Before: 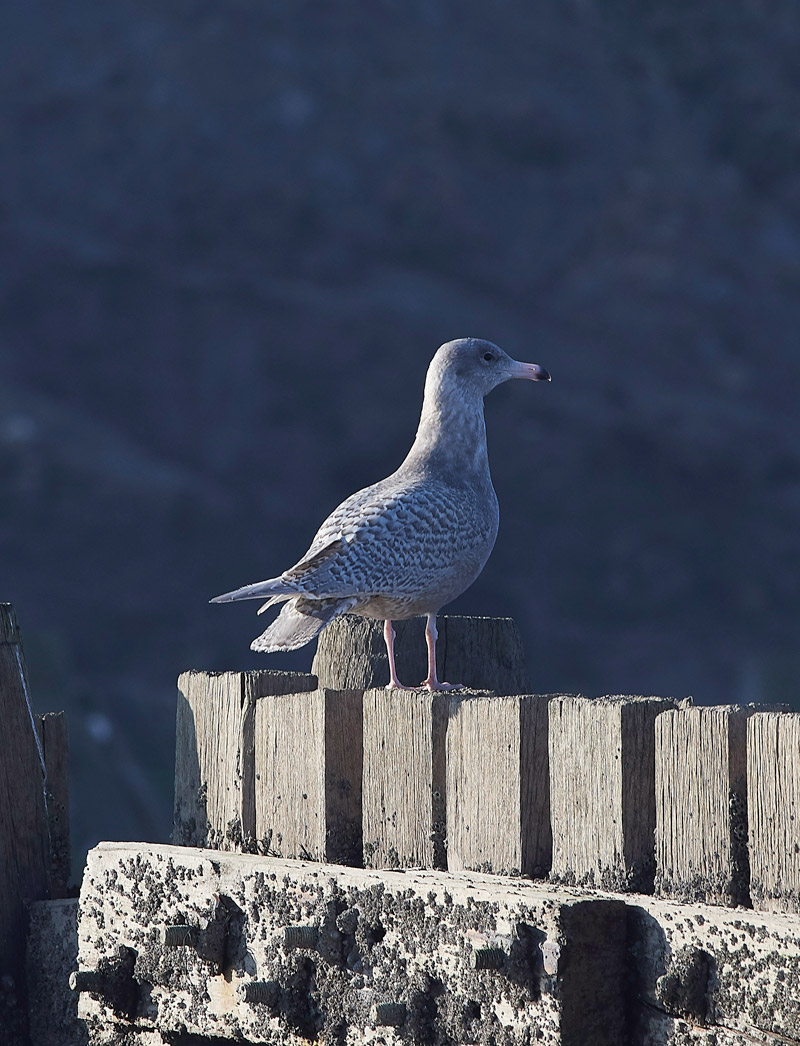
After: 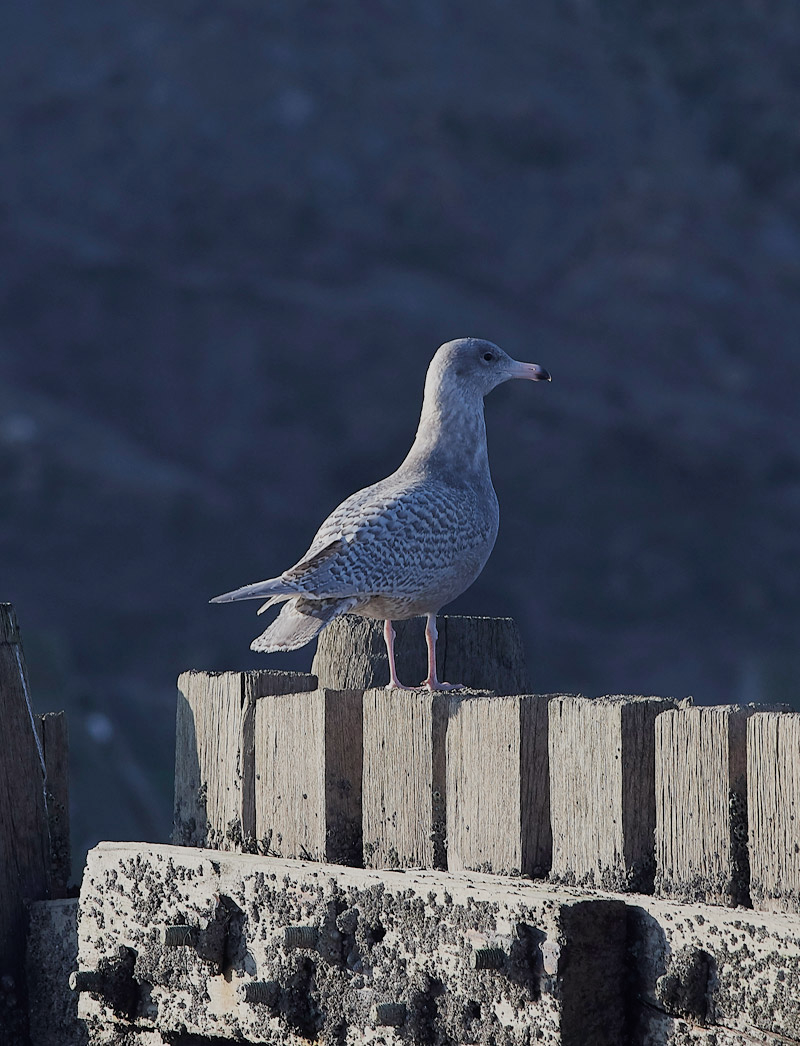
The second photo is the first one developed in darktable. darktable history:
filmic rgb: hardness 4.17, contrast 0.921
